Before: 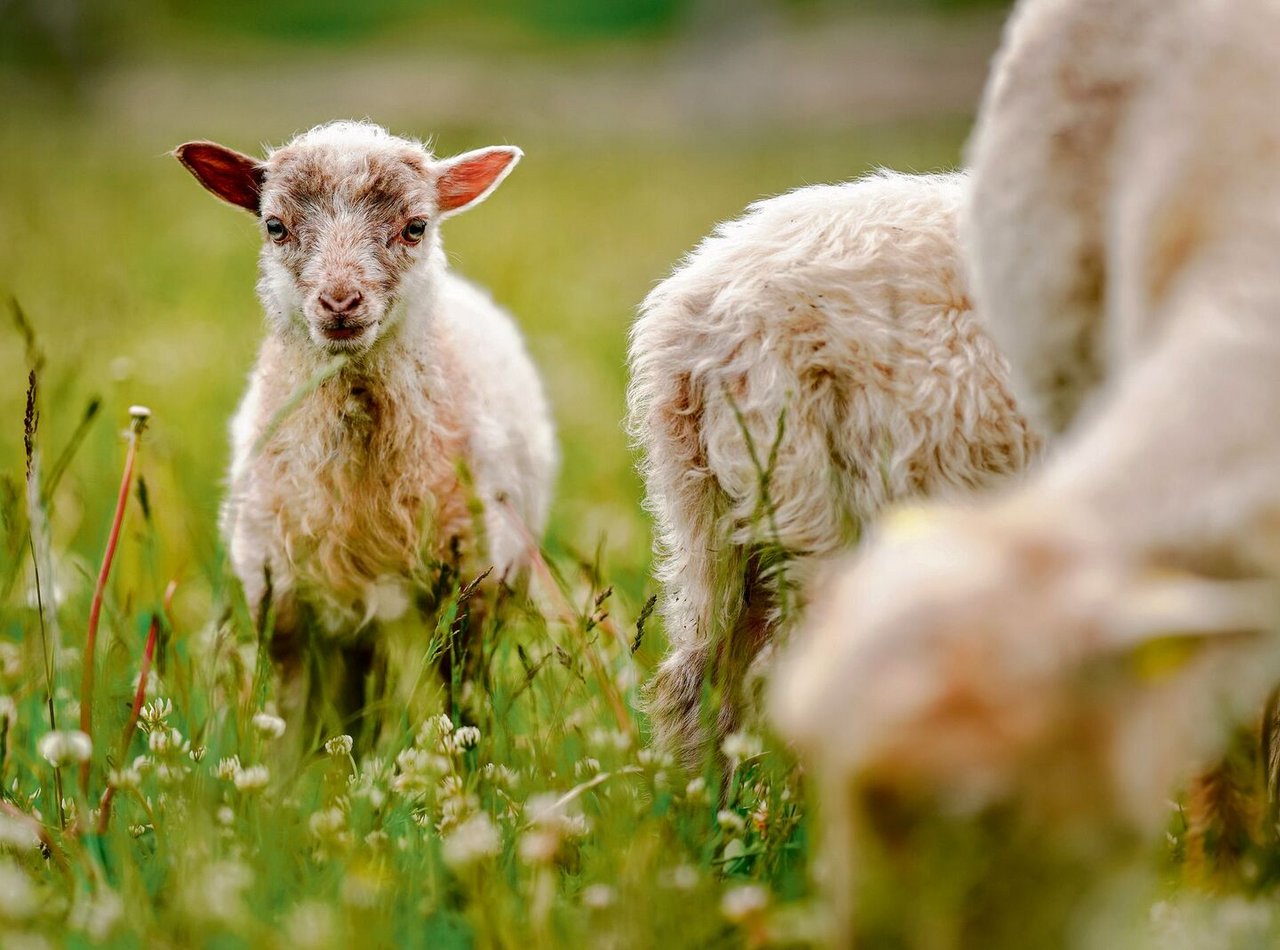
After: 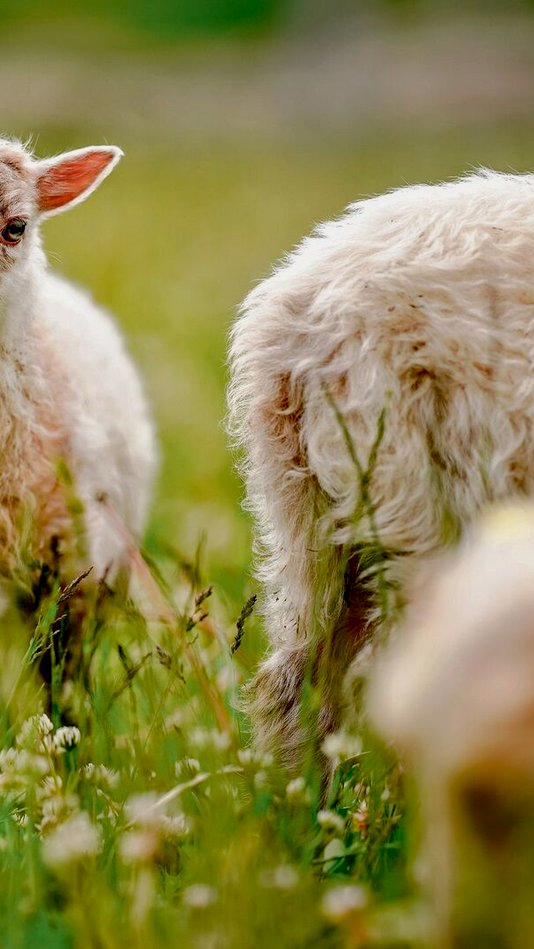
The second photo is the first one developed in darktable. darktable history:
exposure: black level correction 0.009, exposure -0.166 EV, compensate exposure bias true, compensate highlight preservation false
crop: left 31.251%, right 27.013%
